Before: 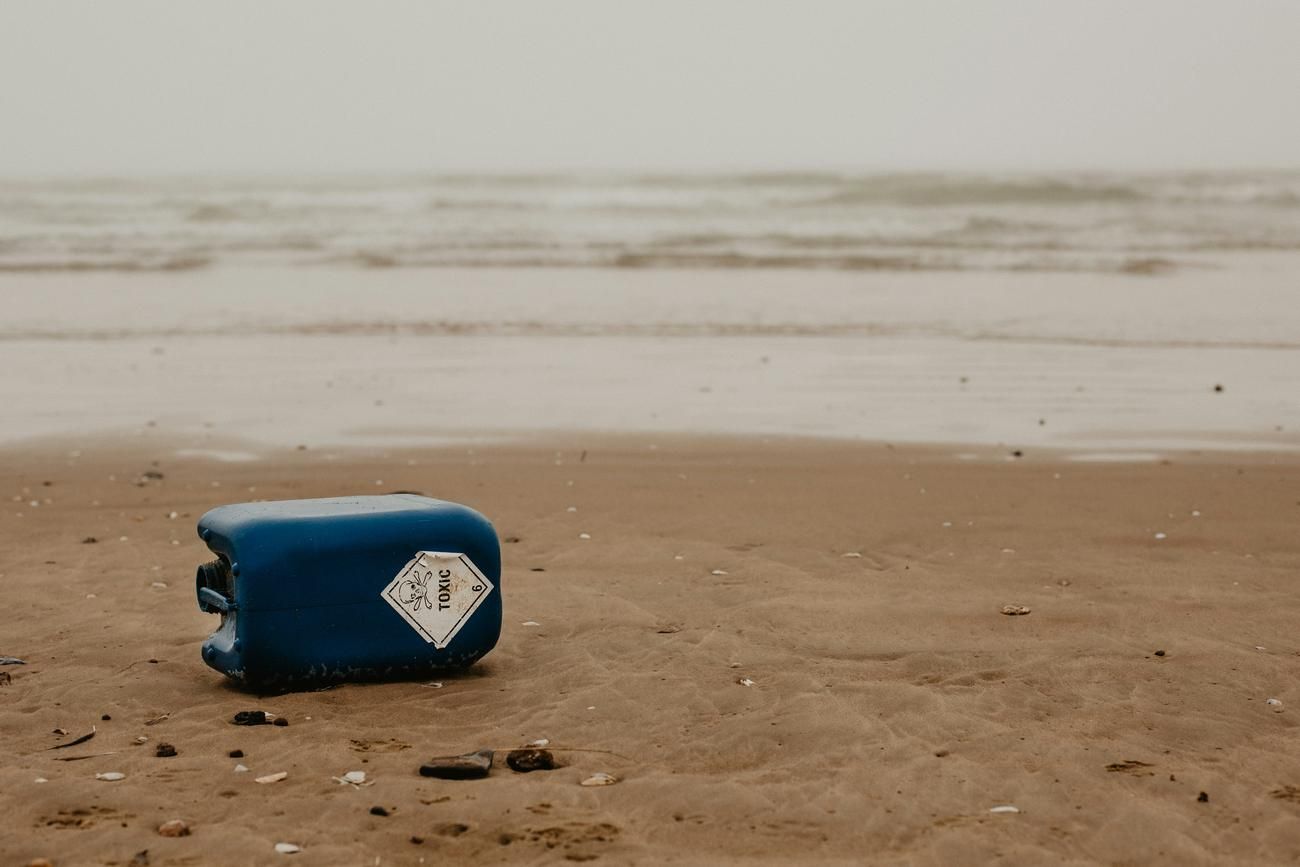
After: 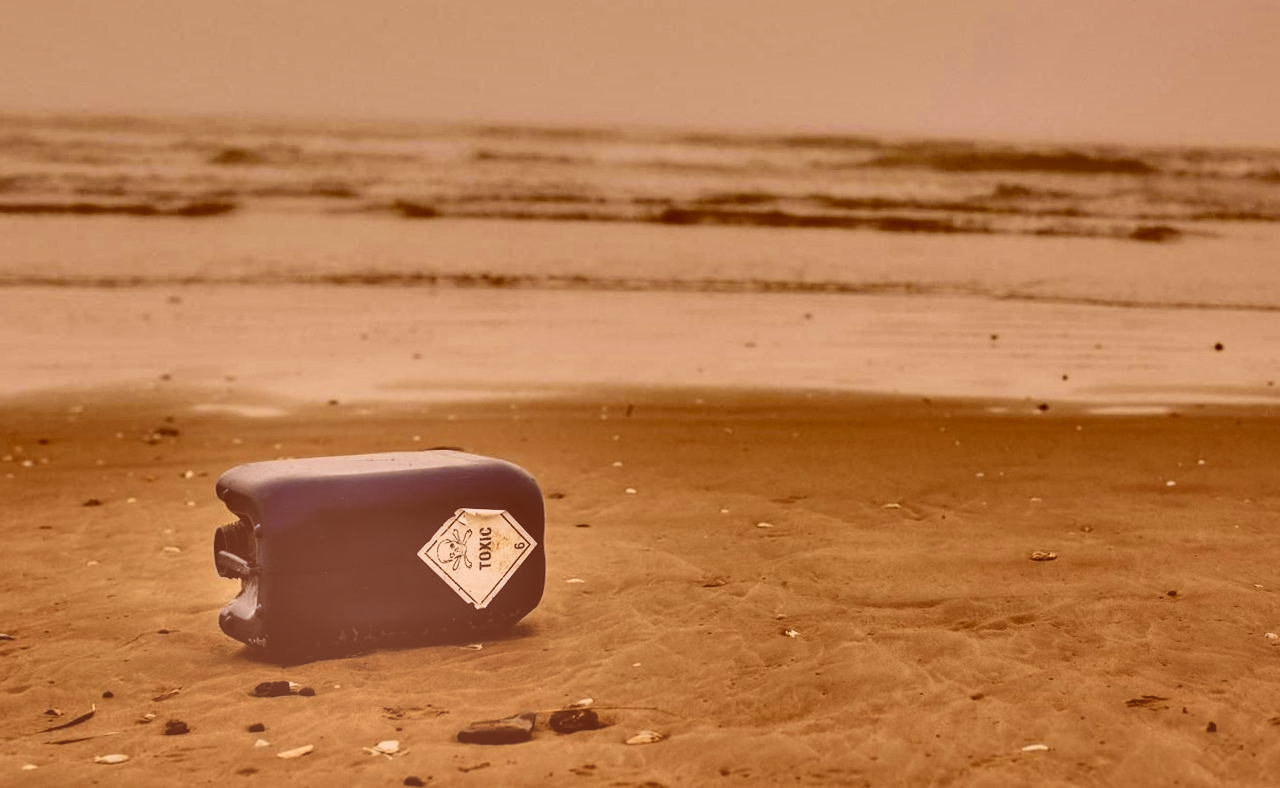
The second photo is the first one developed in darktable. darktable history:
filmic rgb: black relative exposure -7.75 EV, white relative exposure 4.4 EV, threshold 3 EV, target black luminance 0%, hardness 3.76, latitude 50.51%, contrast 1.074, highlights saturation mix 10%, shadows ↔ highlights balance -0.22%, color science v4 (2020), enable highlight reconstruction true
color correction: highlights a* 9.03, highlights b* 8.71, shadows a* 40, shadows b* 40, saturation 0.8
shadows and highlights: shadows 19.13, highlights -83.41, soften with gaussian
tone curve: curves: ch0 [(0, 0) (0.136, 0.071) (0.346, 0.366) (0.489, 0.573) (0.66, 0.748) (0.858, 0.926) (1, 0.977)]; ch1 [(0, 0) (0.353, 0.344) (0.45, 0.46) (0.498, 0.498) (0.521, 0.512) (0.563, 0.559) (0.592, 0.605) (0.641, 0.673) (1, 1)]; ch2 [(0, 0) (0.333, 0.346) (0.375, 0.375) (0.424, 0.43) (0.476, 0.492) (0.502, 0.502) (0.524, 0.531) (0.579, 0.61) (0.612, 0.644) (0.641, 0.722) (1, 1)], color space Lab, independent channels, preserve colors none
exposure: black level correction -0.071, exposure 0.5 EV, compensate highlight preservation false
velvia: on, module defaults
rotate and perspective: rotation -0.013°, lens shift (vertical) -0.027, lens shift (horizontal) 0.178, crop left 0.016, crop right 0.989, crop top 0.082, crop bottom 0.918
